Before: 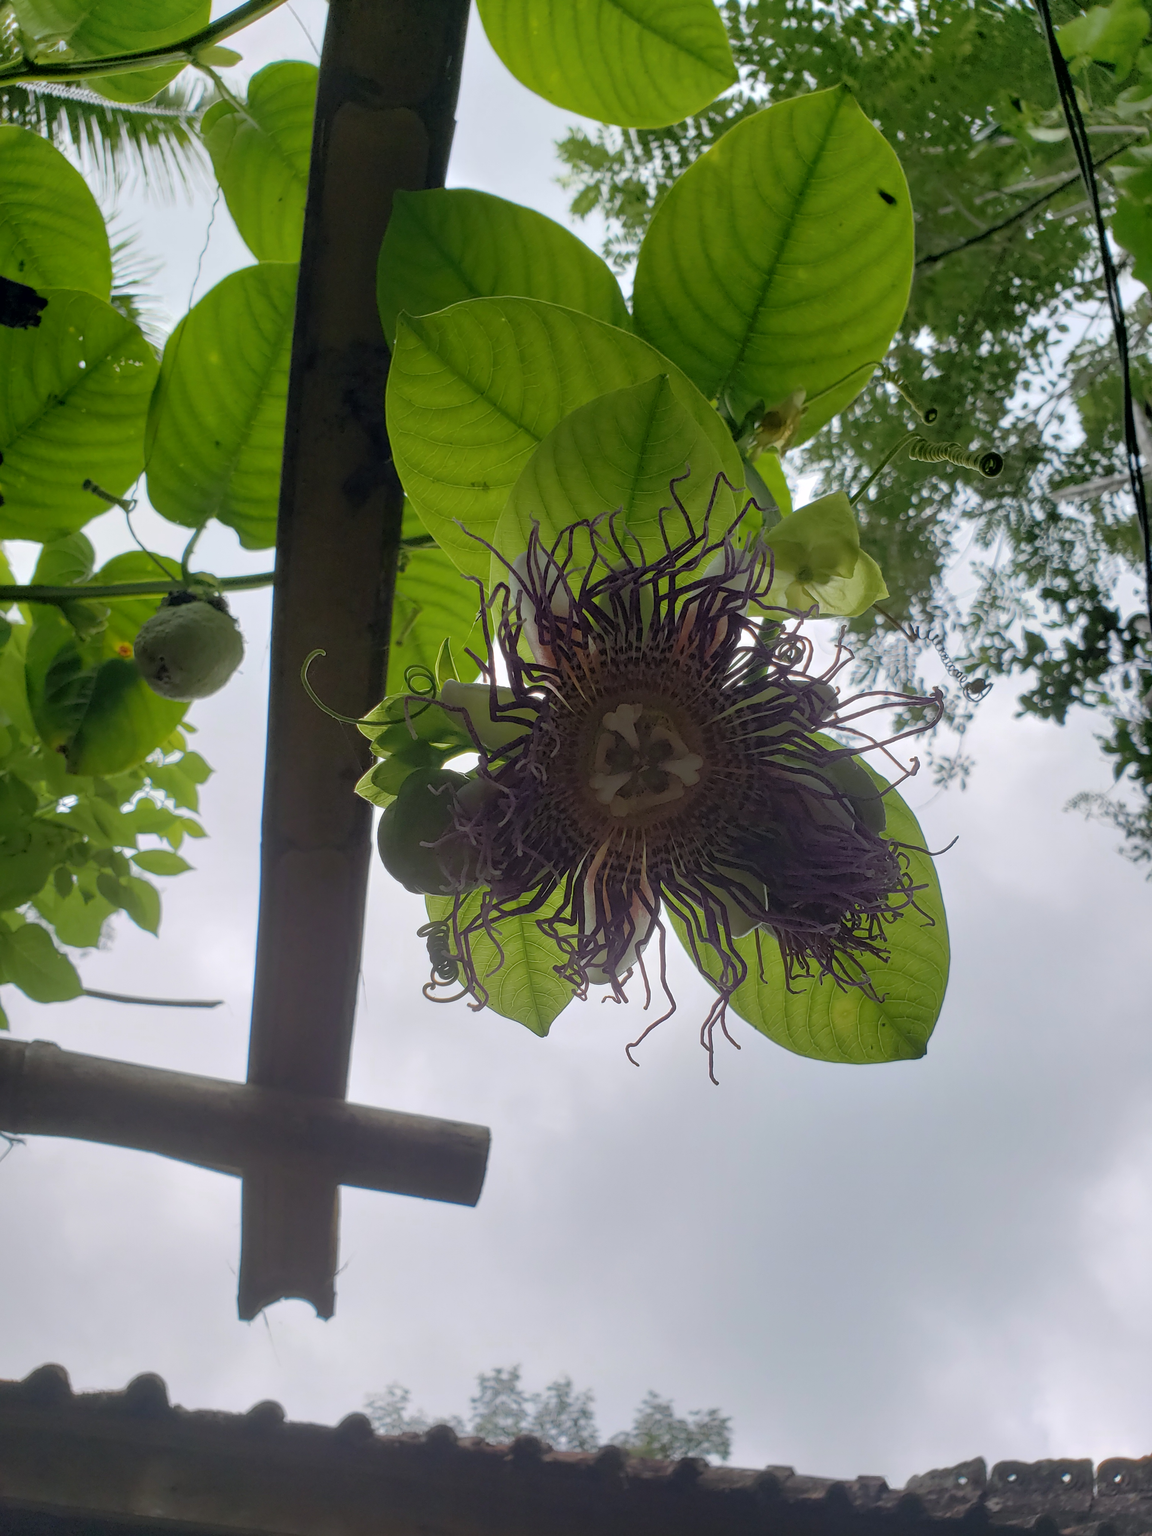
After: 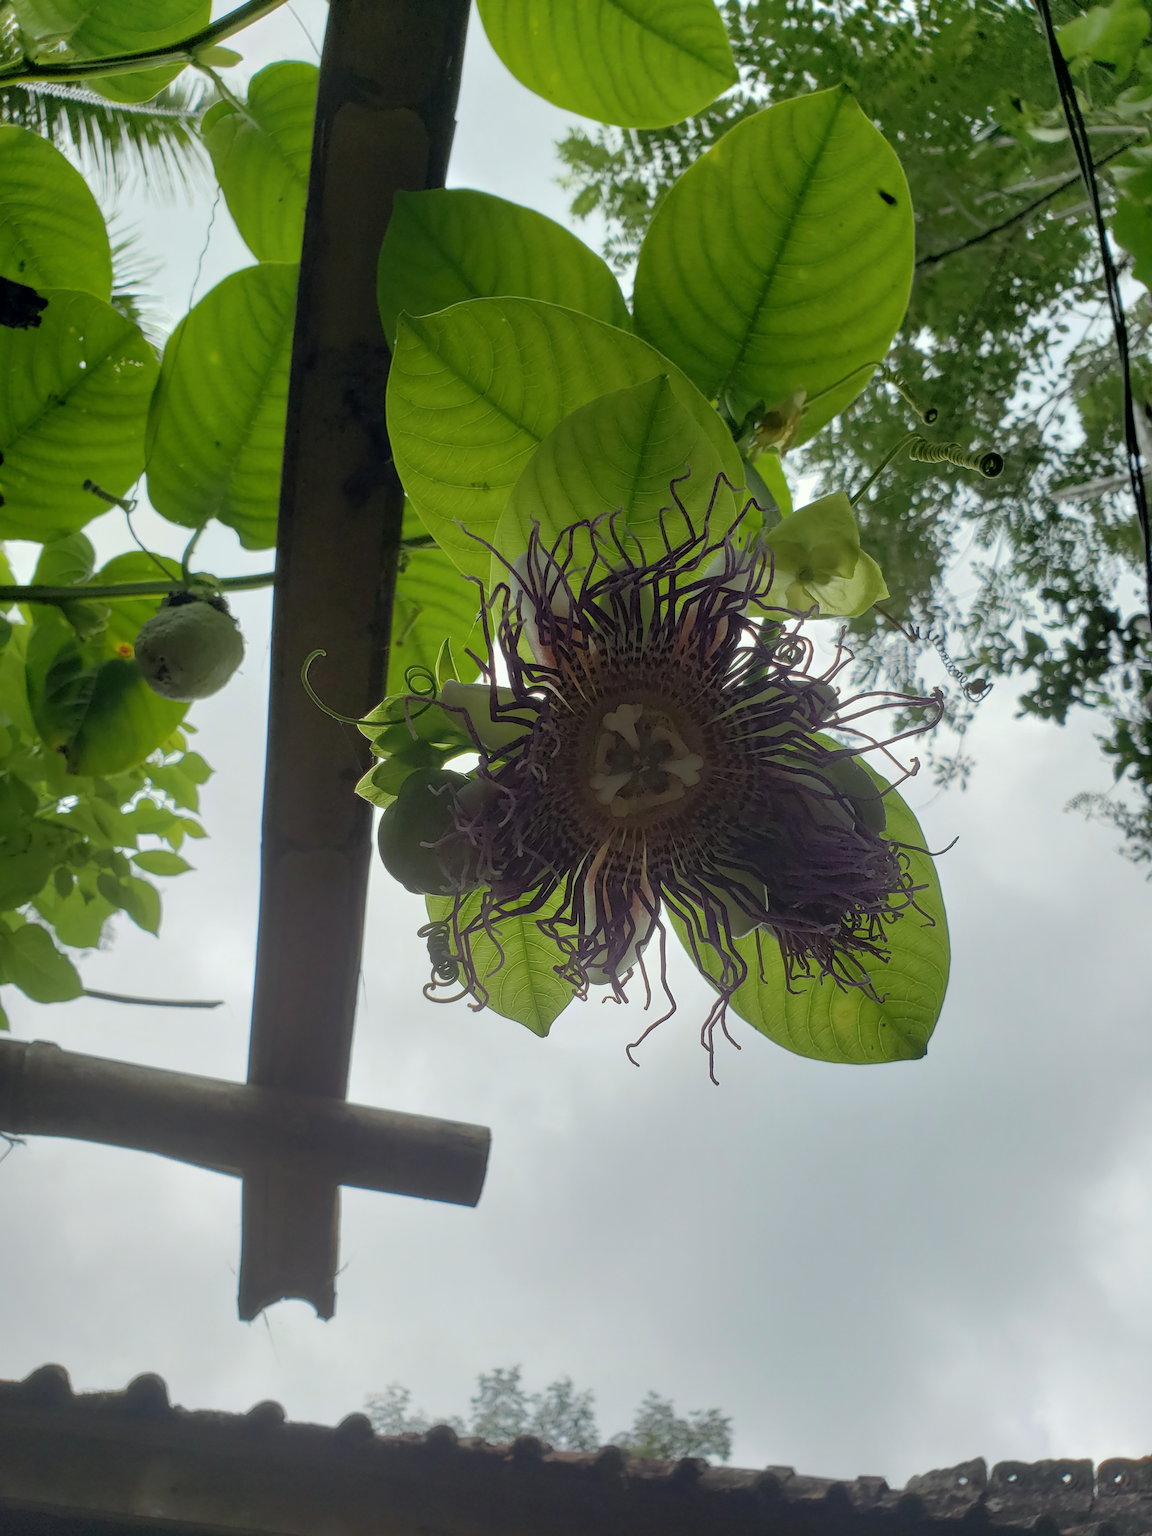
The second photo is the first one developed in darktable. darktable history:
color correction: highlights a* -4.72, highlights b* 5.06, saturation 0.943
